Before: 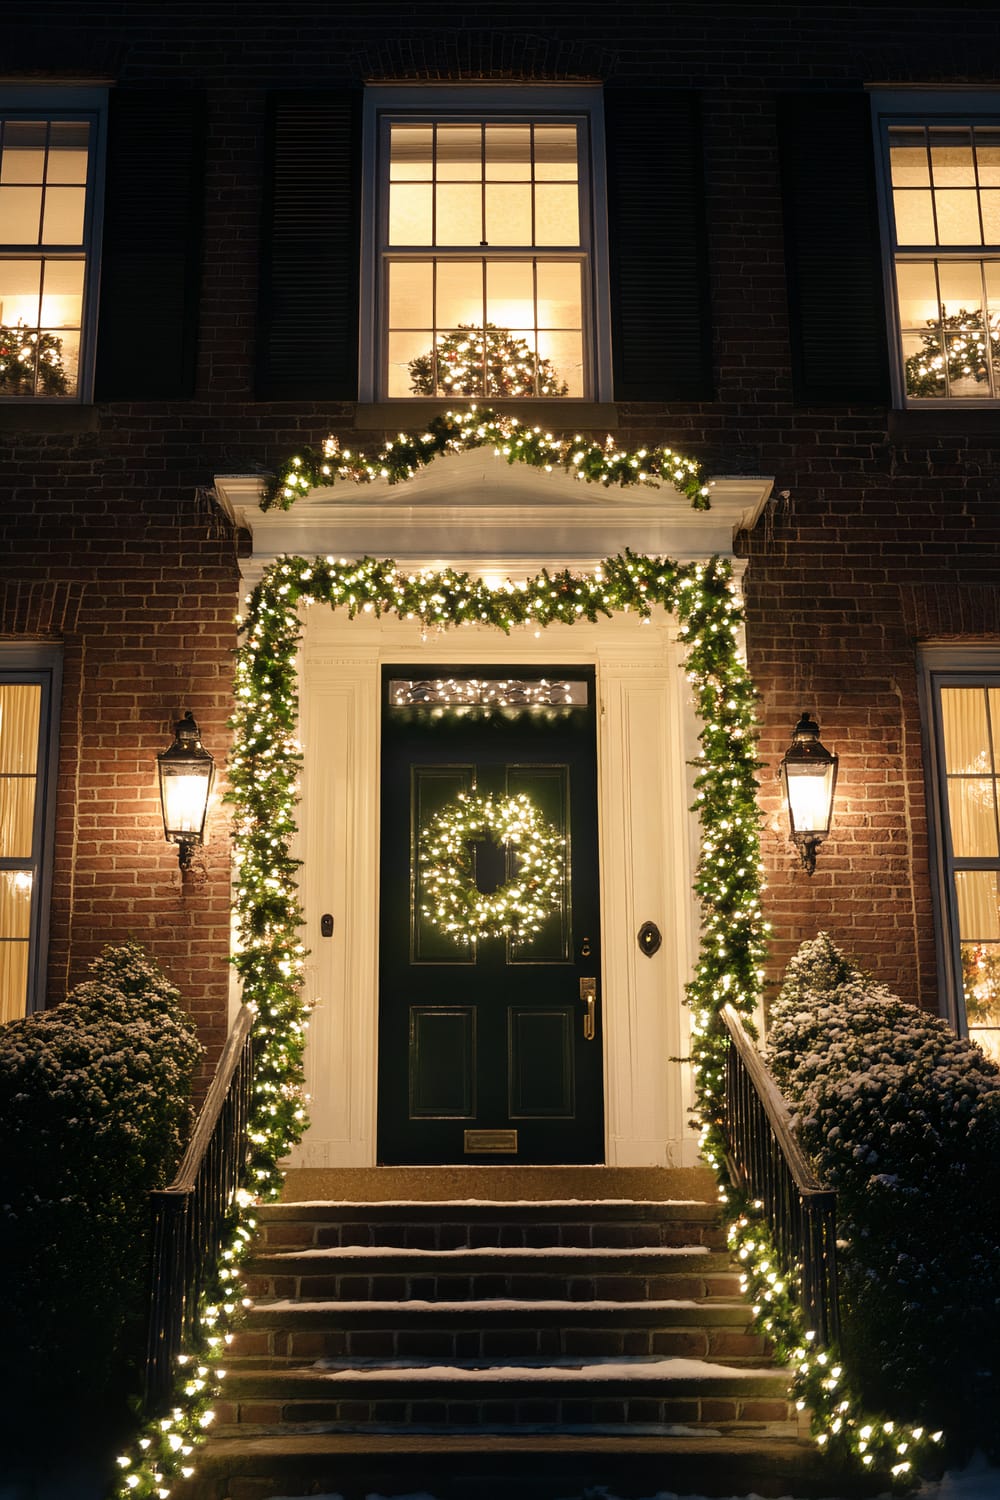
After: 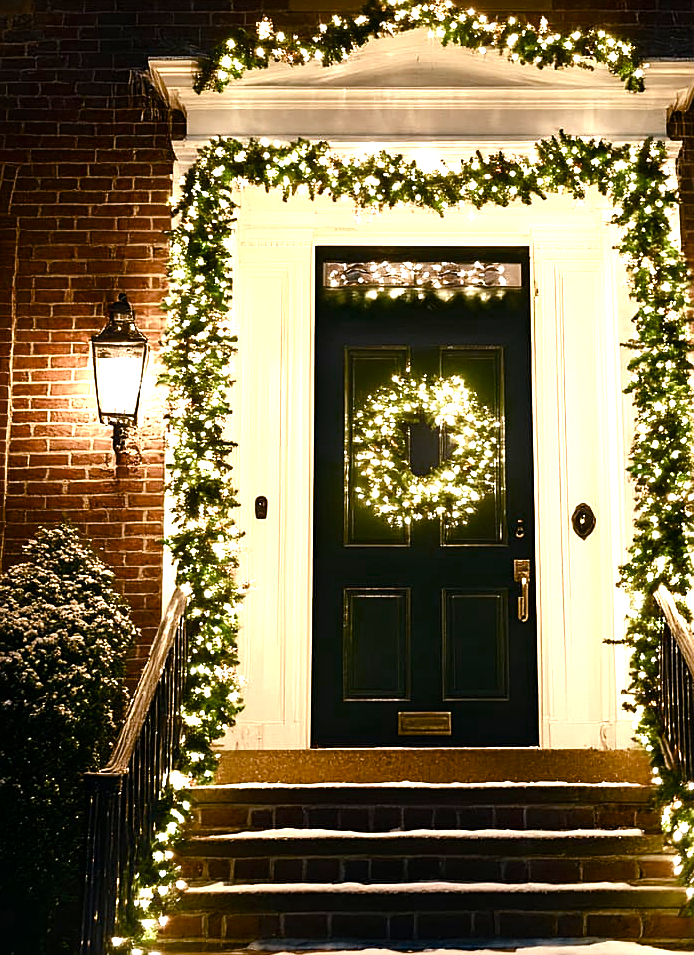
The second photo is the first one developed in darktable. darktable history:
crop: left 6.626%, top 27.889%, right 23.895%, bottom 8.398%
sharpen: on, module defaults
exposure: exposure 0.562 EV, compensate exposure bias true, compensate highlight preservation false
color balance rgb: perceptual saturation grading › global saturation 25.425%, perceptual saturation grading › highlights -50.296%, perceptual saturation grading › shadows 31.189%, perceptual brilliance grading › highlights 10.308%, perceptual brilliance grading › mid-tones 5.549%, global vibrance 9.441%, contrast 14.484%, saturation formula JzAzBz (2021)
